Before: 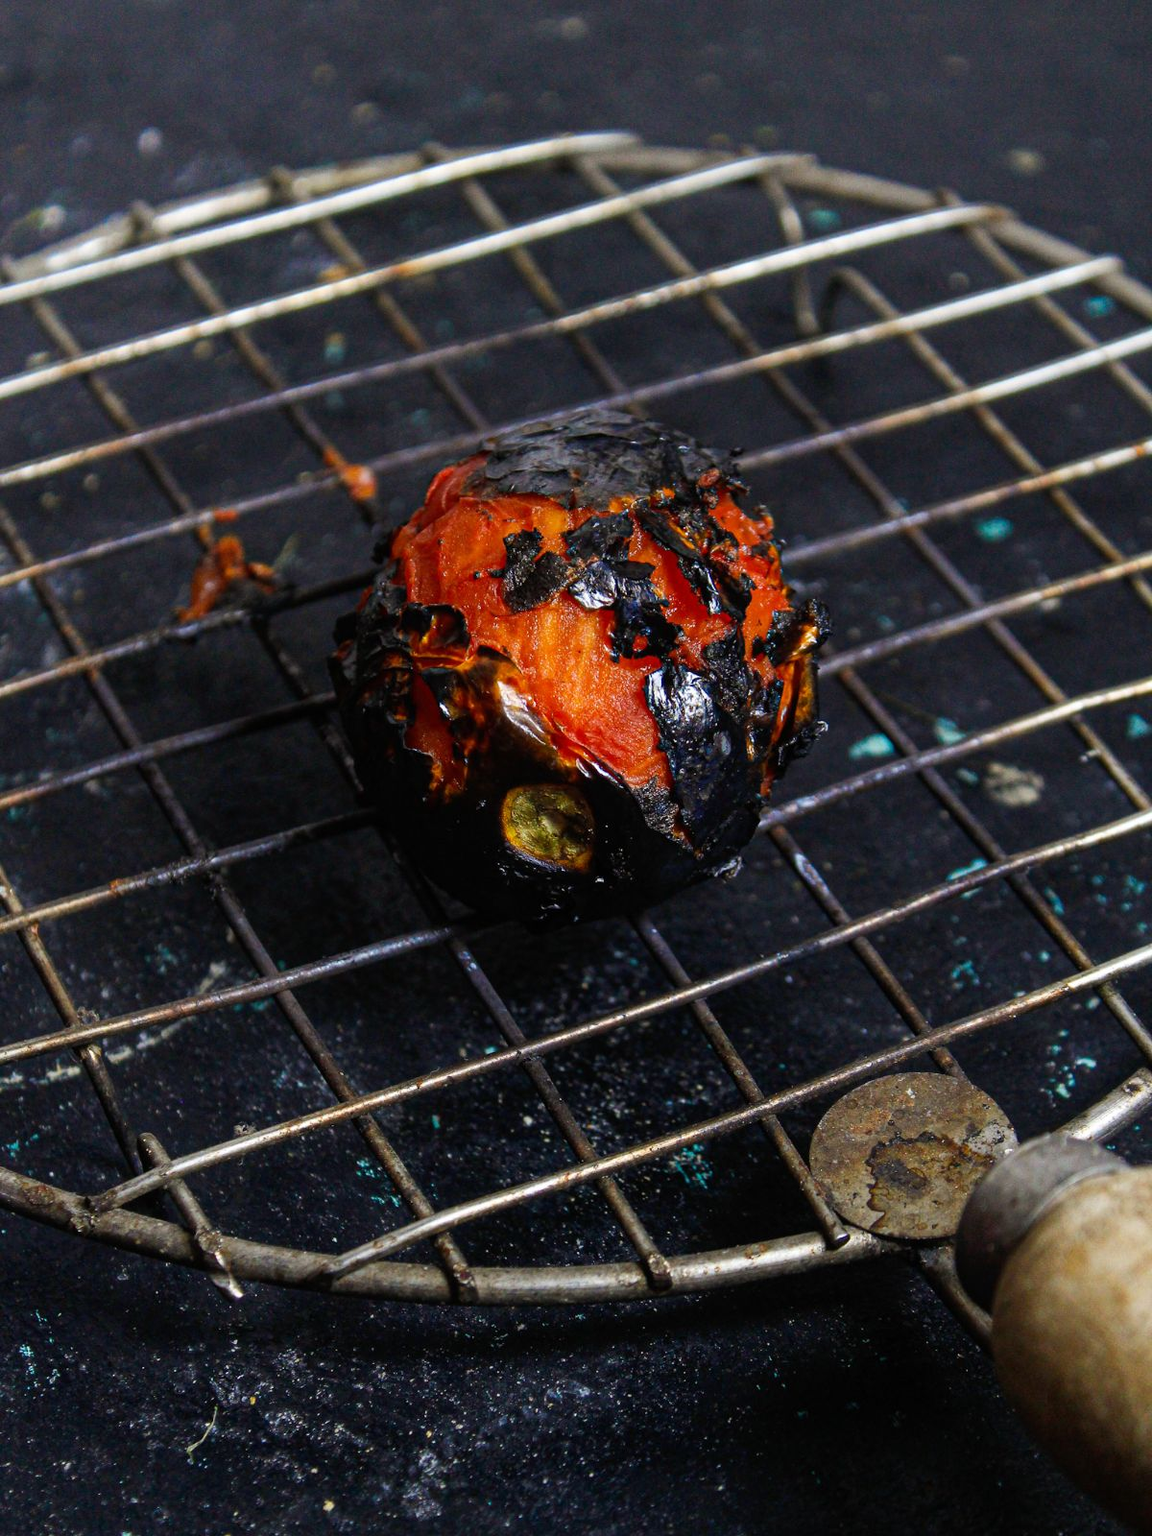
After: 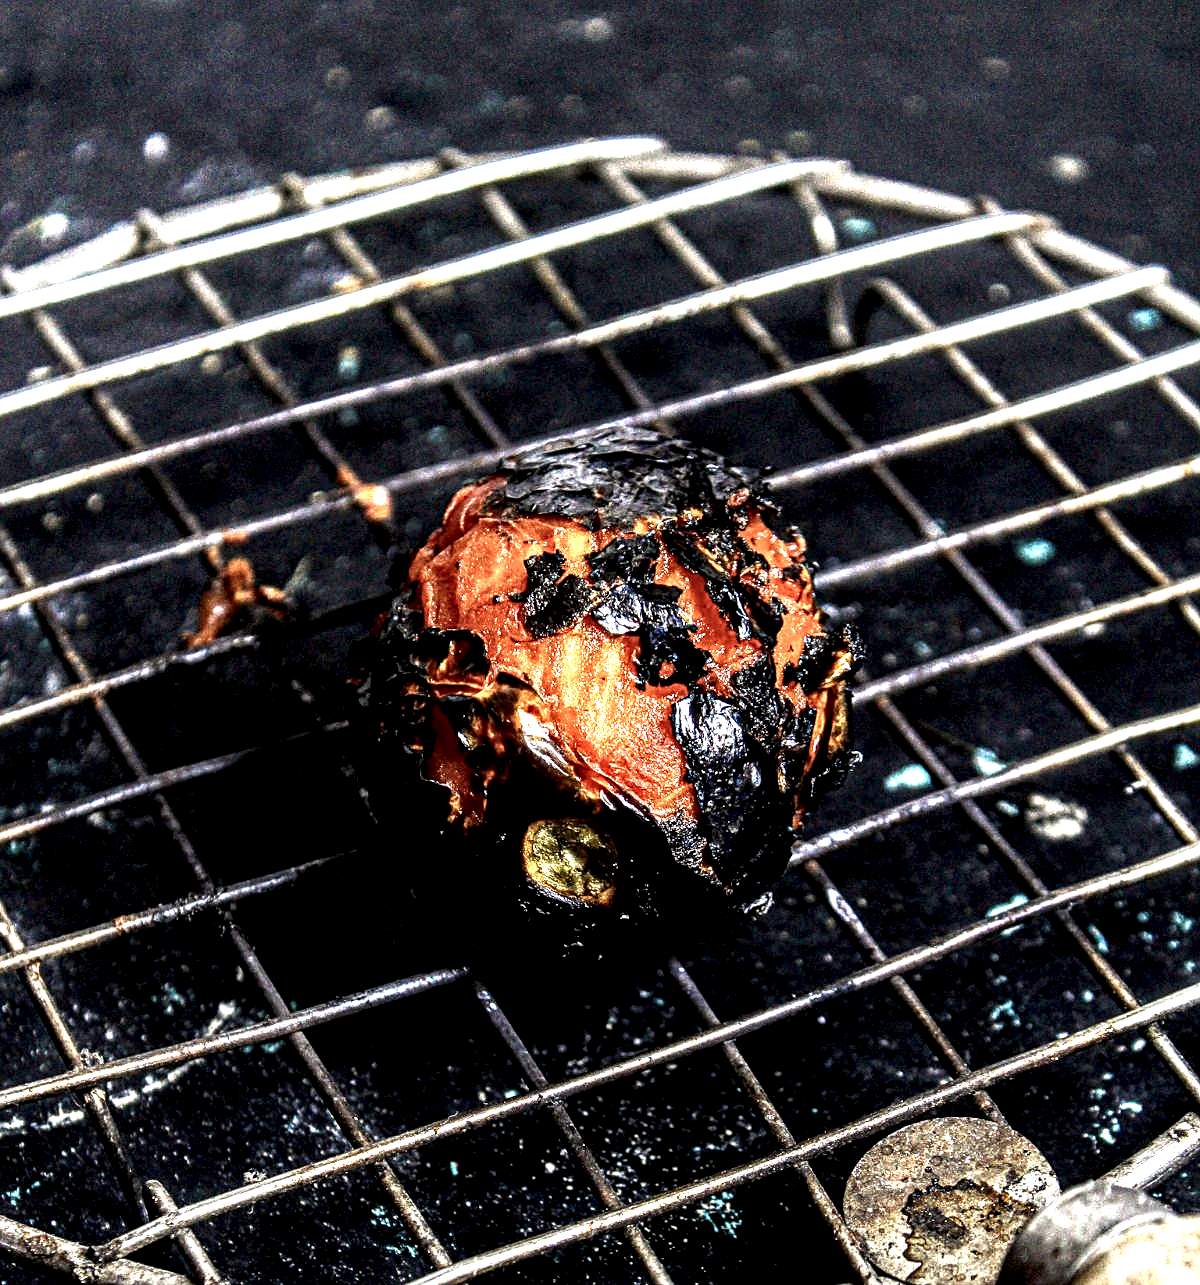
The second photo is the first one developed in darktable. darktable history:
crop: bottom 19.644%
sharpen: on, module defaults
contrast brightness saturation: contrast 0.14
exposure: black level correction 0.001, compensate highlight preservation false
local contrast: highlights 115%, shadows 42%, detail 293%
